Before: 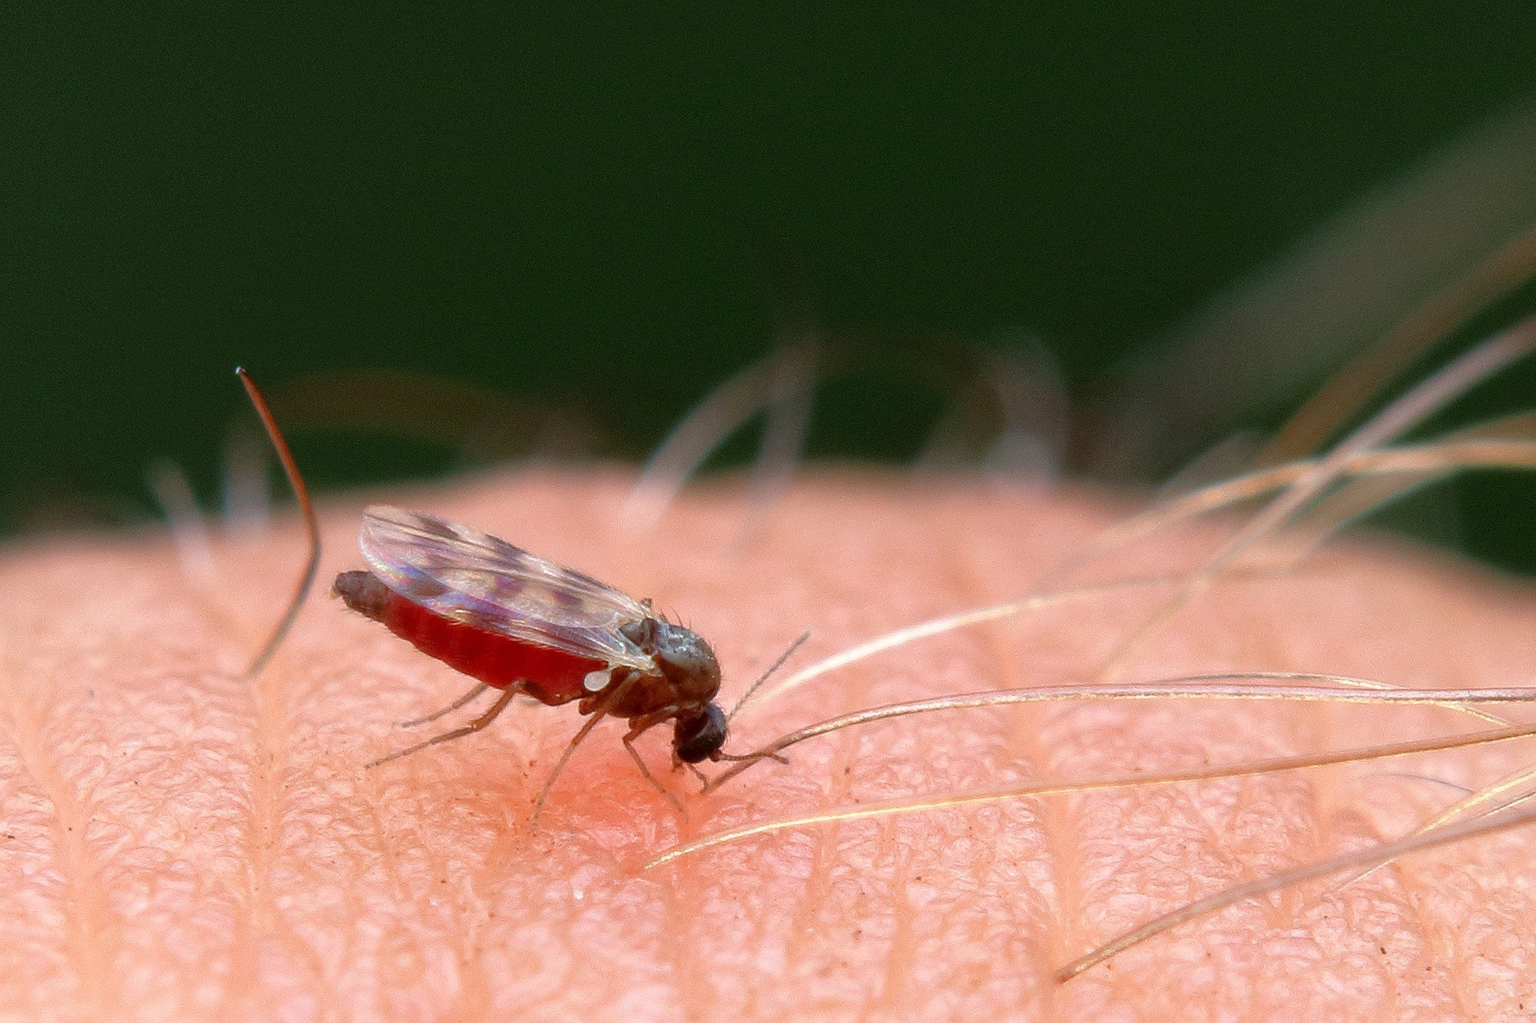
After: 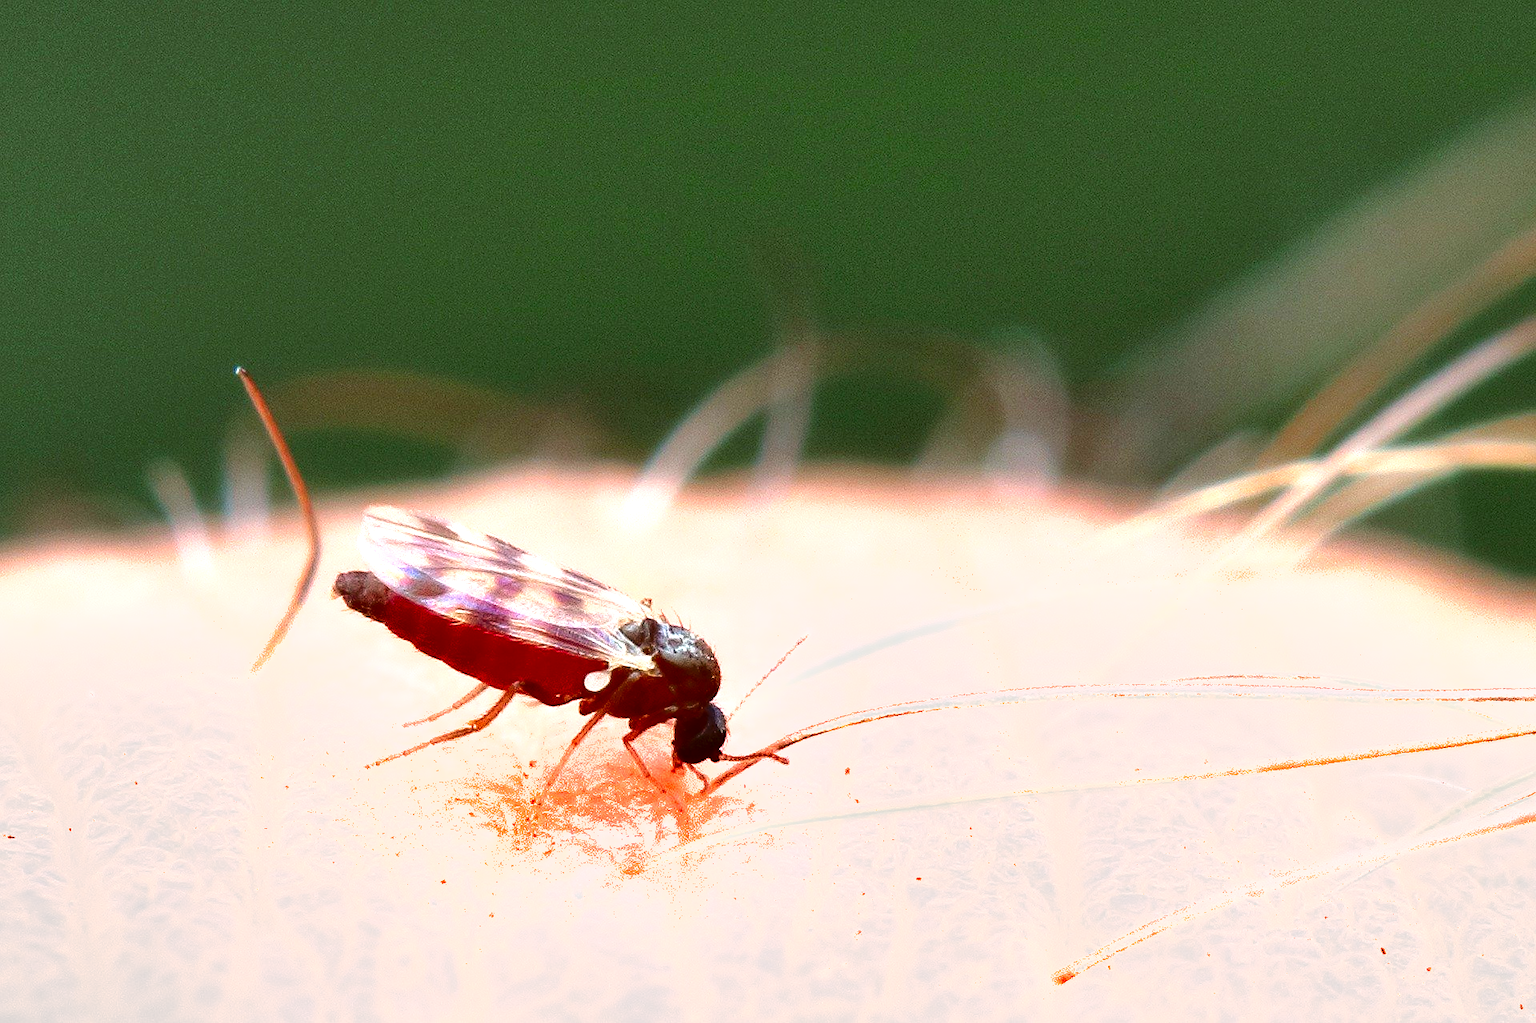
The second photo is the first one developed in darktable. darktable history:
shadows and highlights: shadows 53, soften with gaussian
contrast equalizer: y [[0.5, 0.488, 0.462, 0.461, 0.491, 0.5], [0.5 ×6], [0.5 ×6], [0 ×6], [0 ×6]]
exposure: black level correction 0, exposure 1.45 EV, compensate exposure bias true, compensate highlight preservation false
